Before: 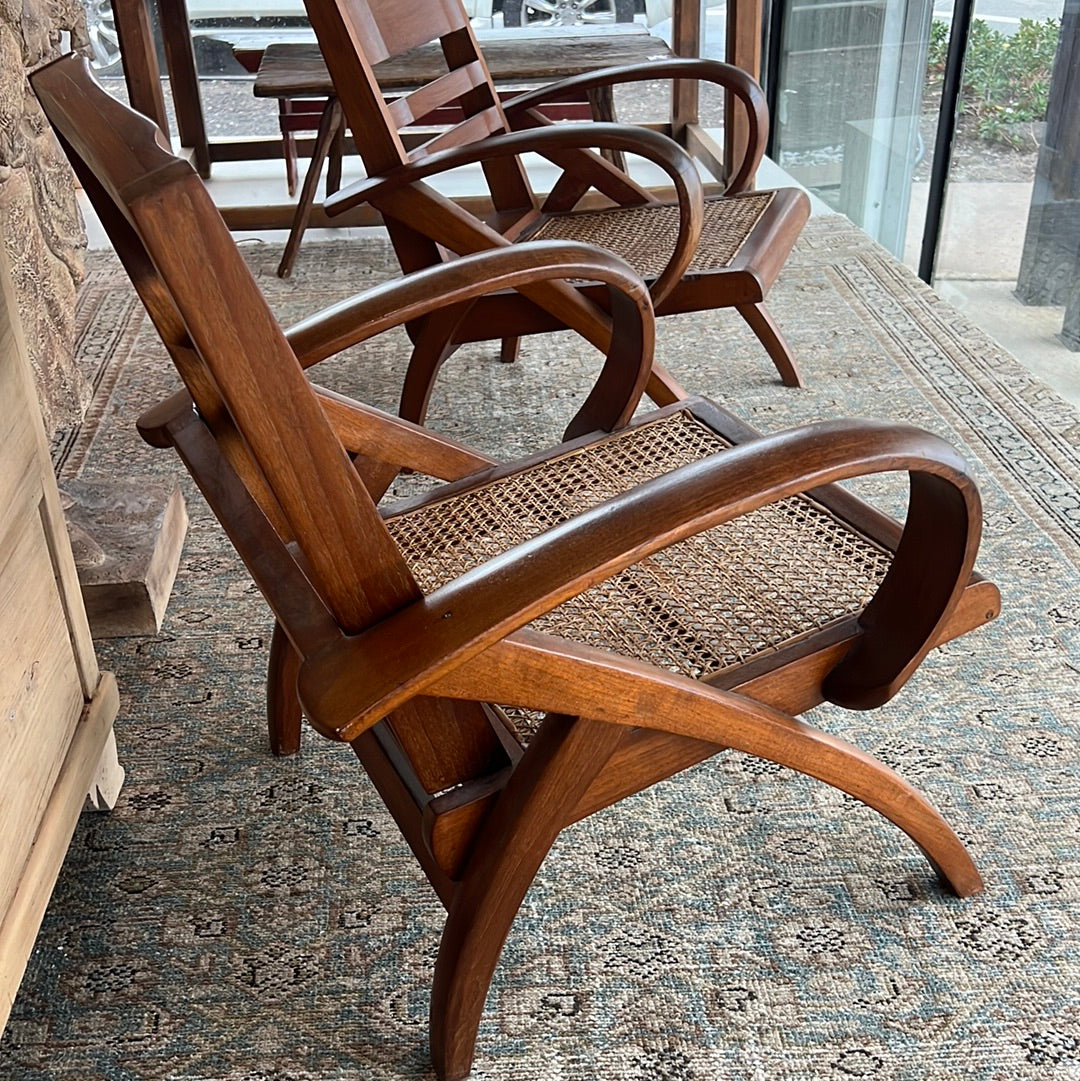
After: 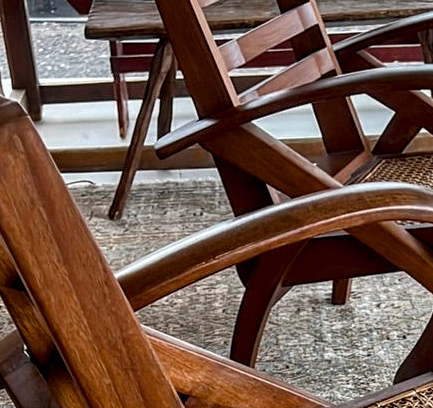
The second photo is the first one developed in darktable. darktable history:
color balance rgb: perceptual saturation grading › global saturation -0.075%, perceptual saturation grading › highlights -15.543%, perceptual saturation grading › shadows 25.797%, global vibrance 10.042%
local contrast: highlights 30%, detail 150%
crop: left 15.688%, top 5.45%, right 44.177%, bottom 56.733%
